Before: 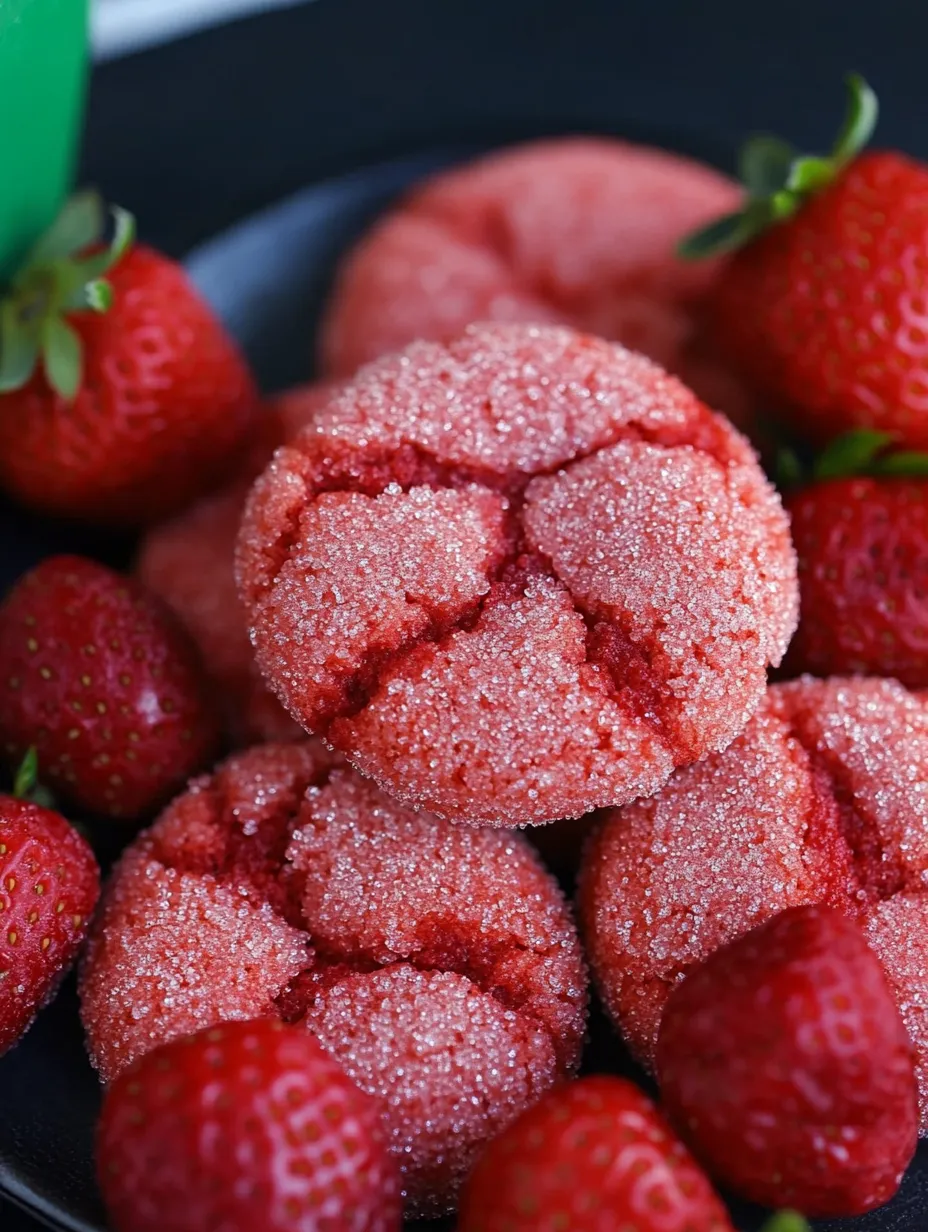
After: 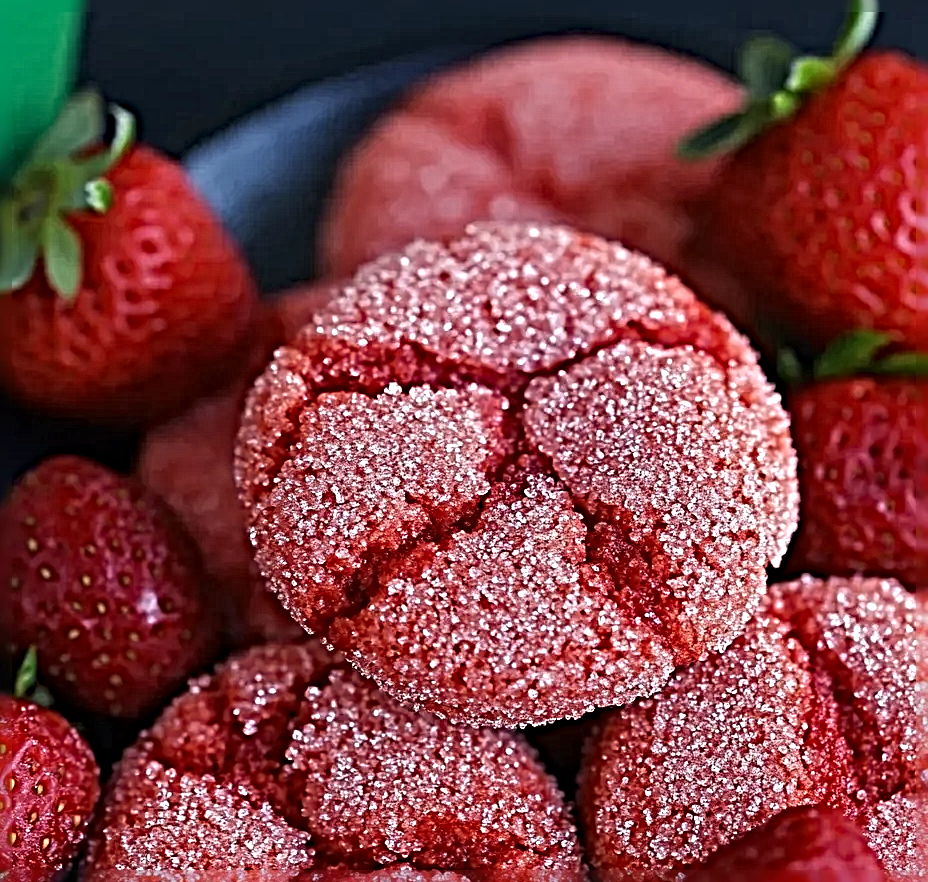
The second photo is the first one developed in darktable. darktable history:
sharpen: radius 6.291, amount 1.787, threshold 0.004
crop and rotate: top 8.177%, bottom 20.209%
